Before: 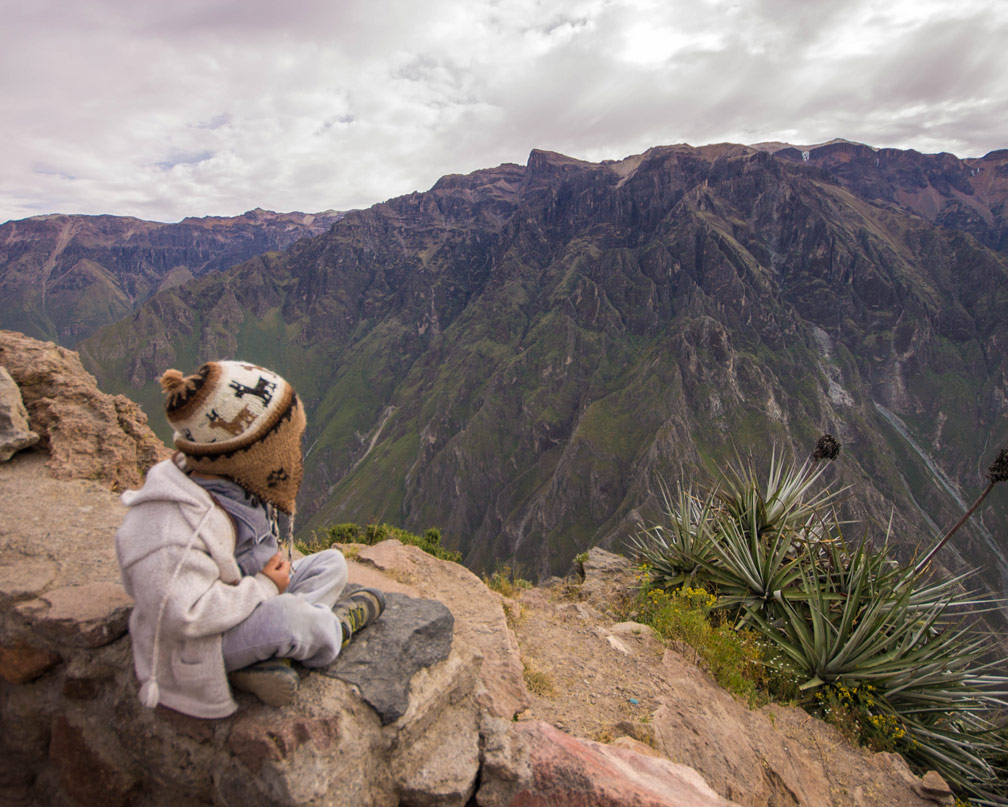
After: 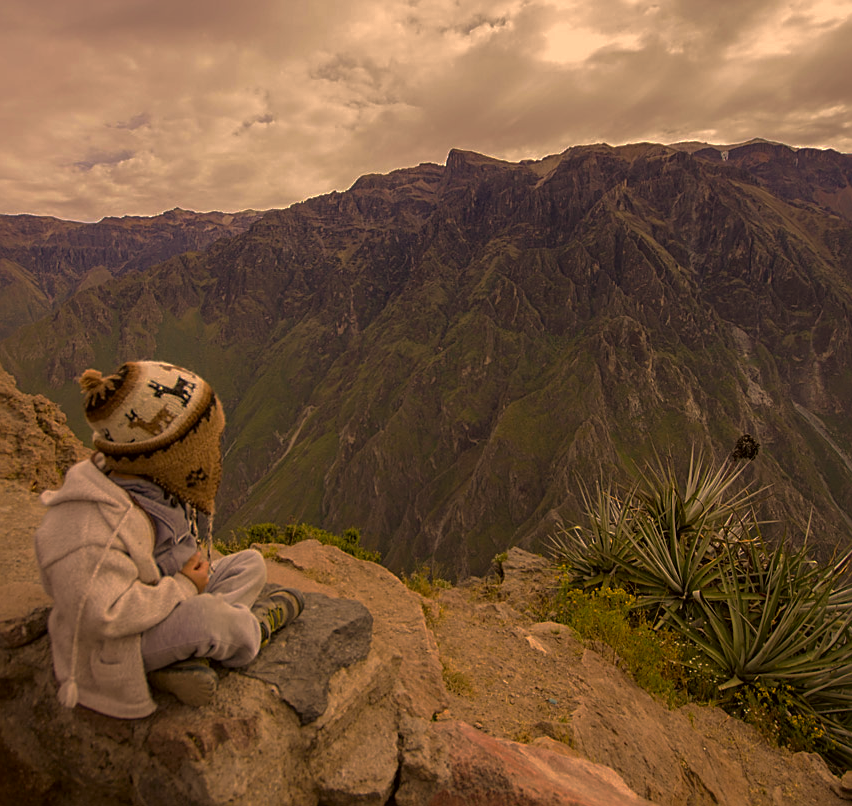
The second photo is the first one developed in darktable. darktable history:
color correction: highlights a* 18.68, highlights b* 35.16, shadows a* 1.2, shadows b* 6.37, saturation 1.02
sharpen: on, module defaults
base curve: curves: ch0 [(0, 0) (0.826, 0.587) (1, 1)], preserve colors none
exposure: exposure -0.151 EV, compensate highlight preservation false
crop: left 8.069%, right 7.379%
